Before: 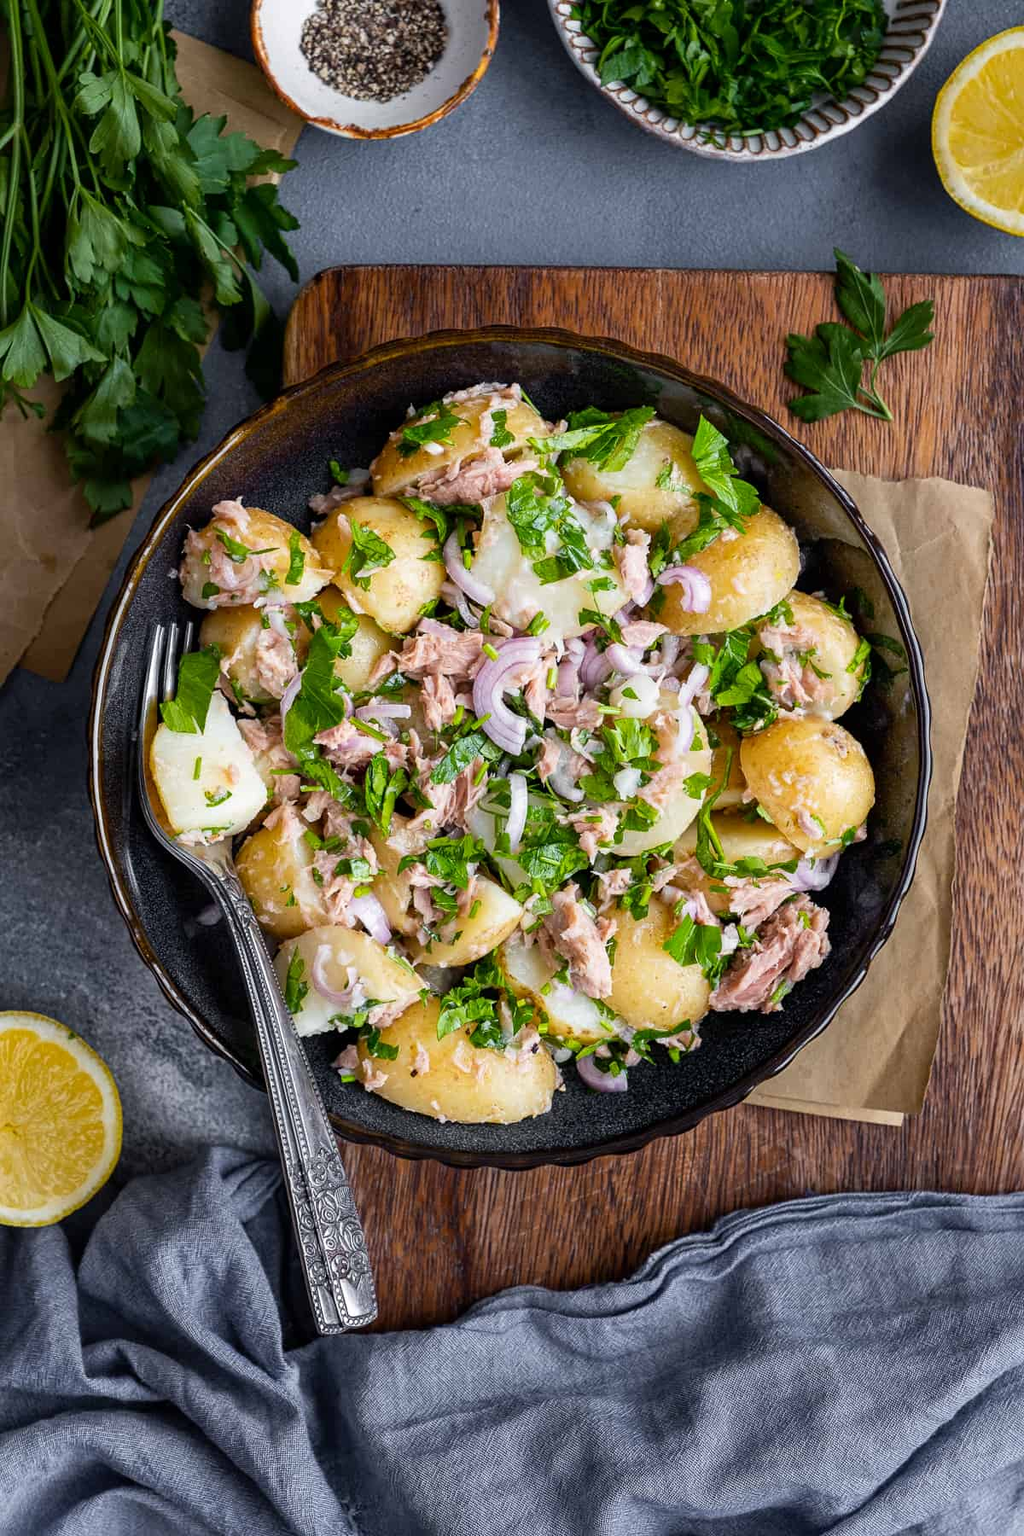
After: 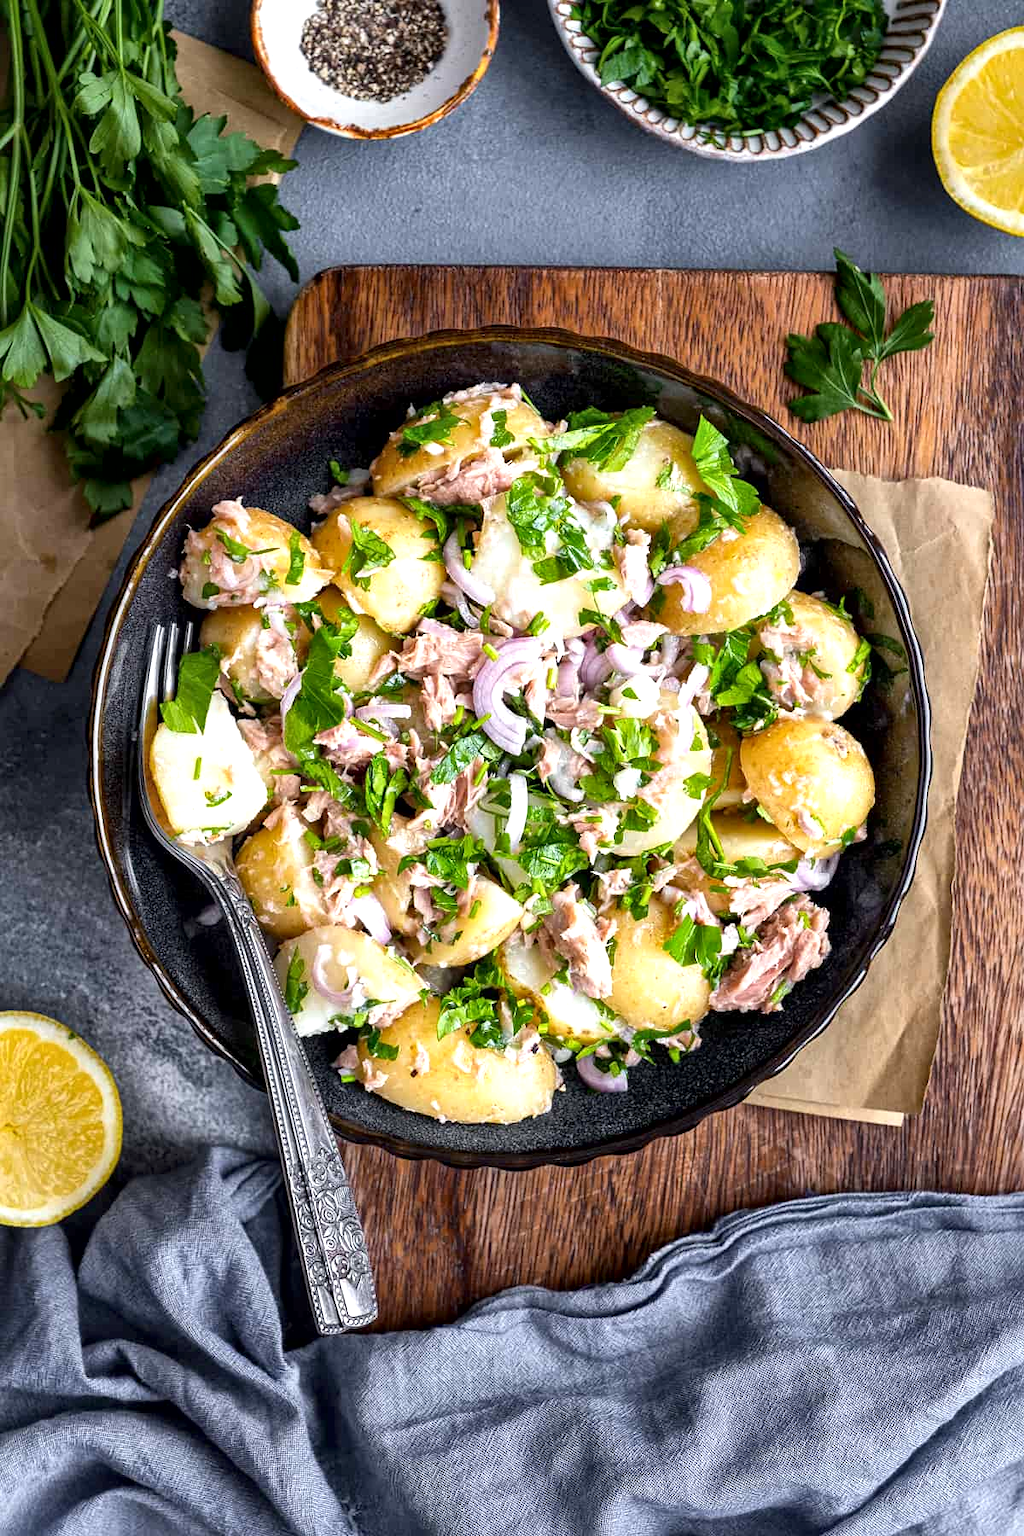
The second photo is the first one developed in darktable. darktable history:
local contrast: mode bilateral grid, contrast 19, coarseness 49, detail 150%, midtone range 0.2
exposure: exposure 0.55 EV, compensate highlight preservation false
